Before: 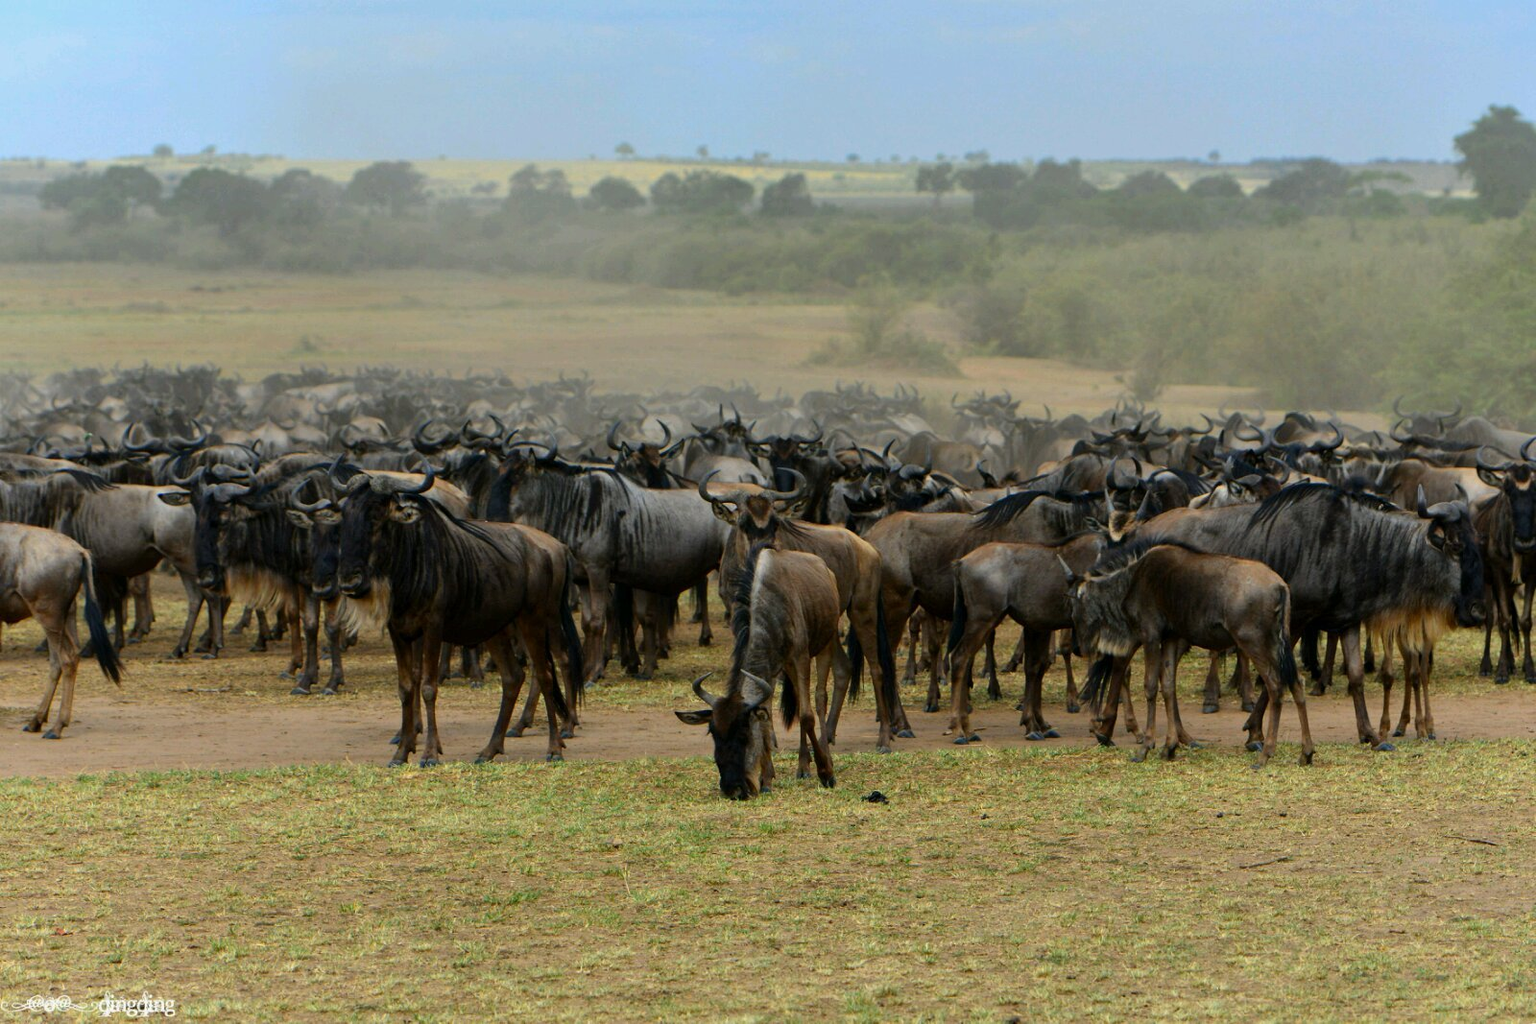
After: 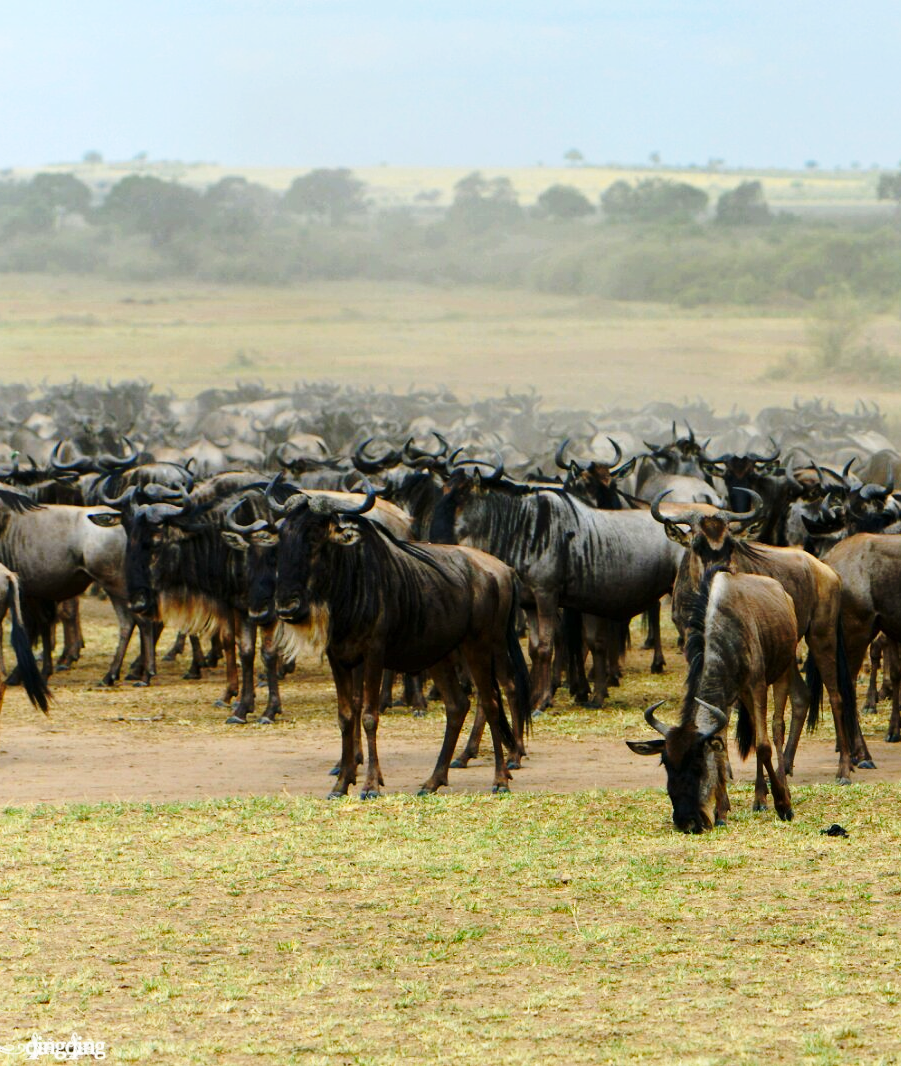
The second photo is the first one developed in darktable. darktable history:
base curve: curves: ch0 [(0, 0) (0.028, 0.03) (0.121, 0.232) (0.46, 0.748) (0.859, 0.968) (1, 1)], preserve colors none
crop: left 4.833%, right 38.797%
